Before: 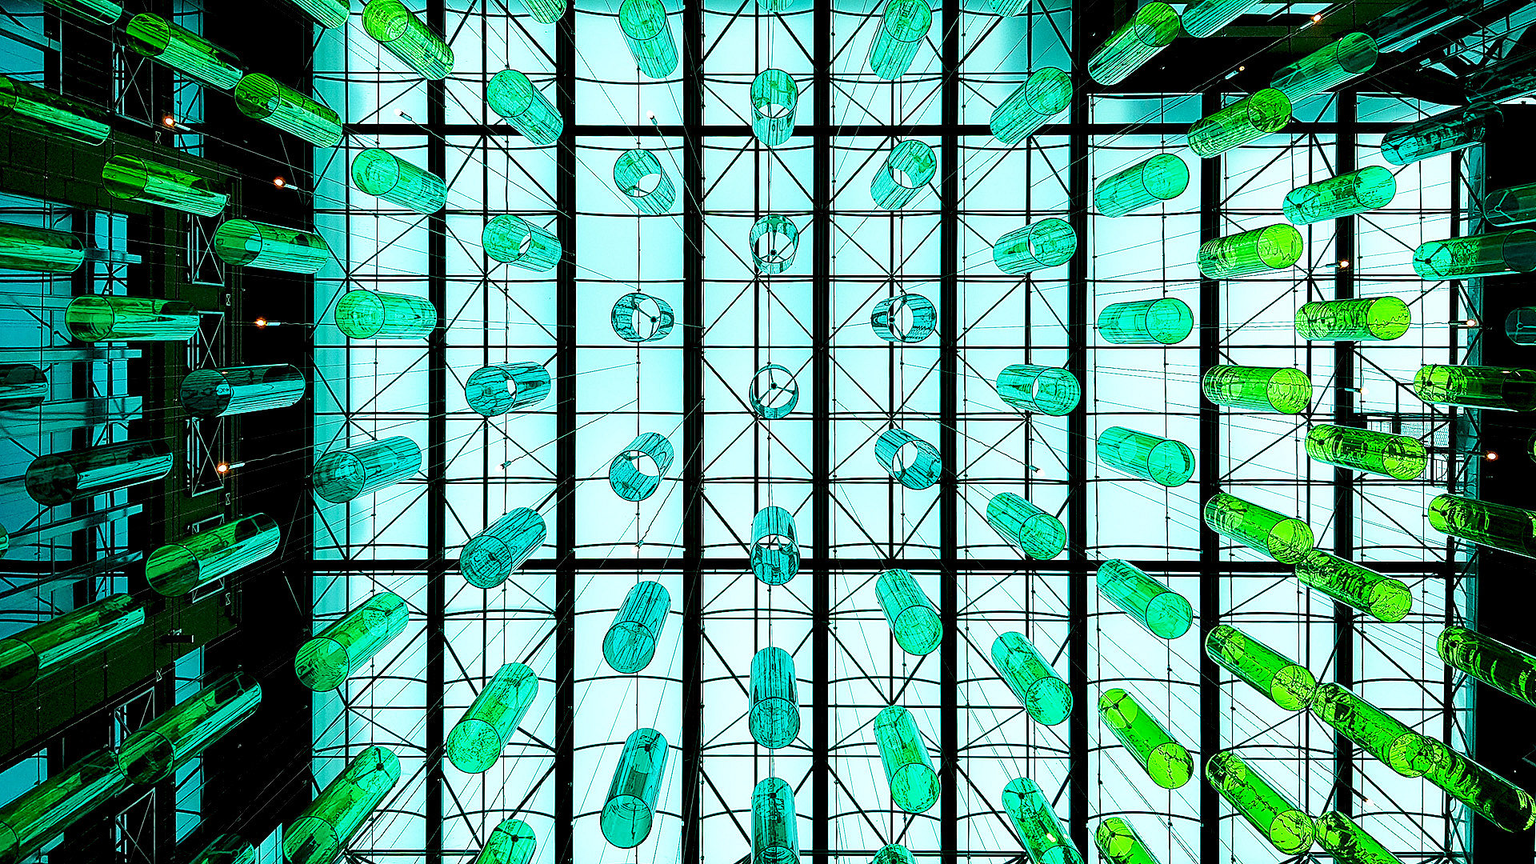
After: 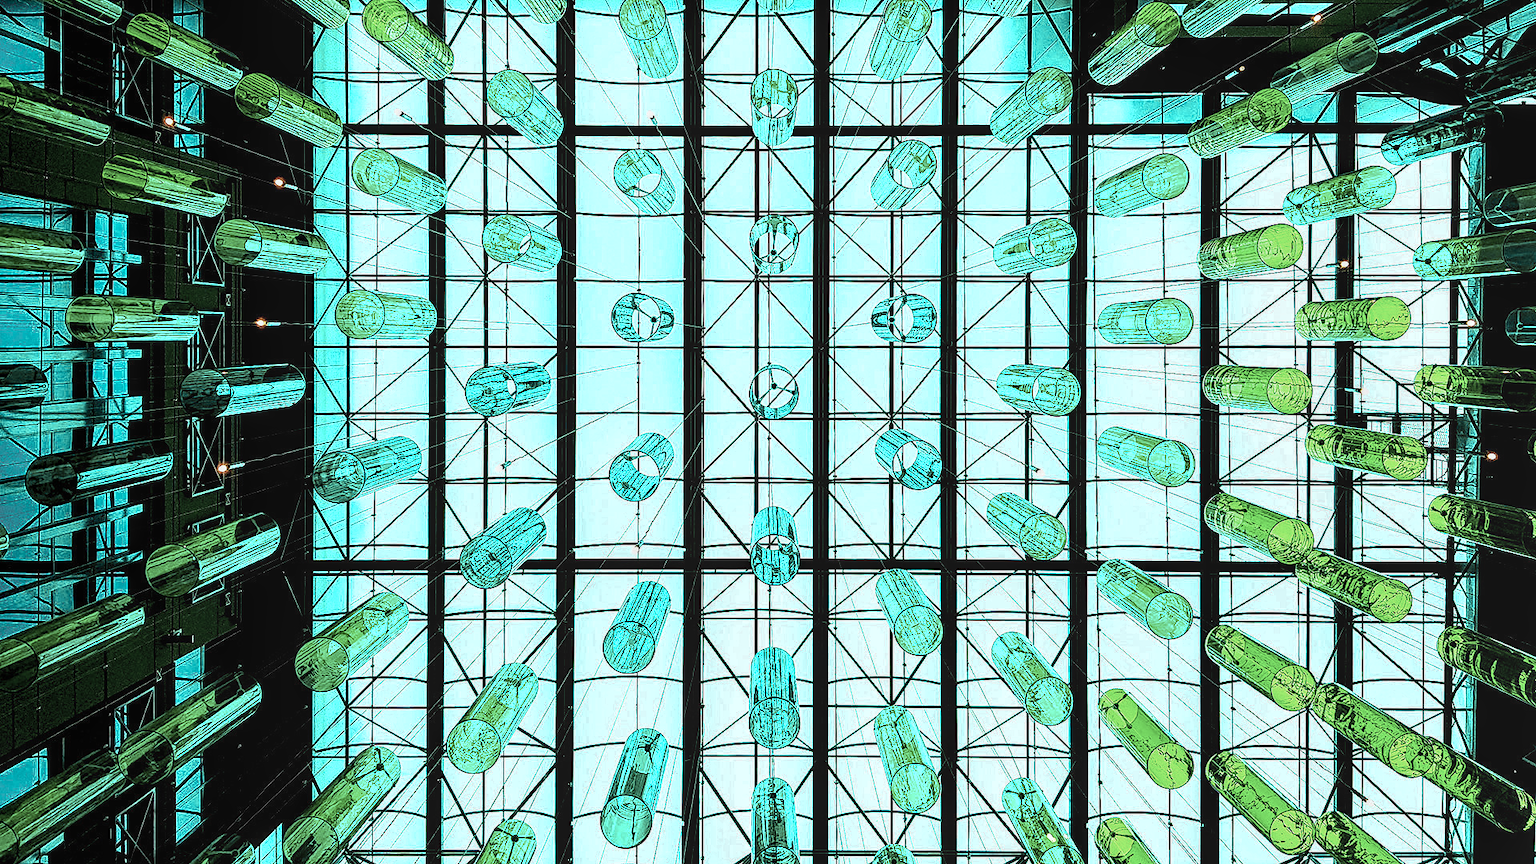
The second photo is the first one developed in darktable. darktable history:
tone equalizer: edges refinement/feathering 500, mask exposure compensation -1.57 EV, preserve details no
contrast brightness saturation: contrast 0.1, saturation -0.371
local contrast: on, module defaults
color zones: curves: ch0 [(0.25, 0.5) (0.423, 0.5) (0.443, 0.5) (0.521, 0.756) (0.568, 0.5) (0.576, 0.5) (0.75, 0.5)]; ch1 [(0.25, 0.5) (0.423, 0.5) (0.443, 0.5) (0.539, 0.873) (0.624, 0.565) (0.631, 0.5) (0.75, 0.5)]
